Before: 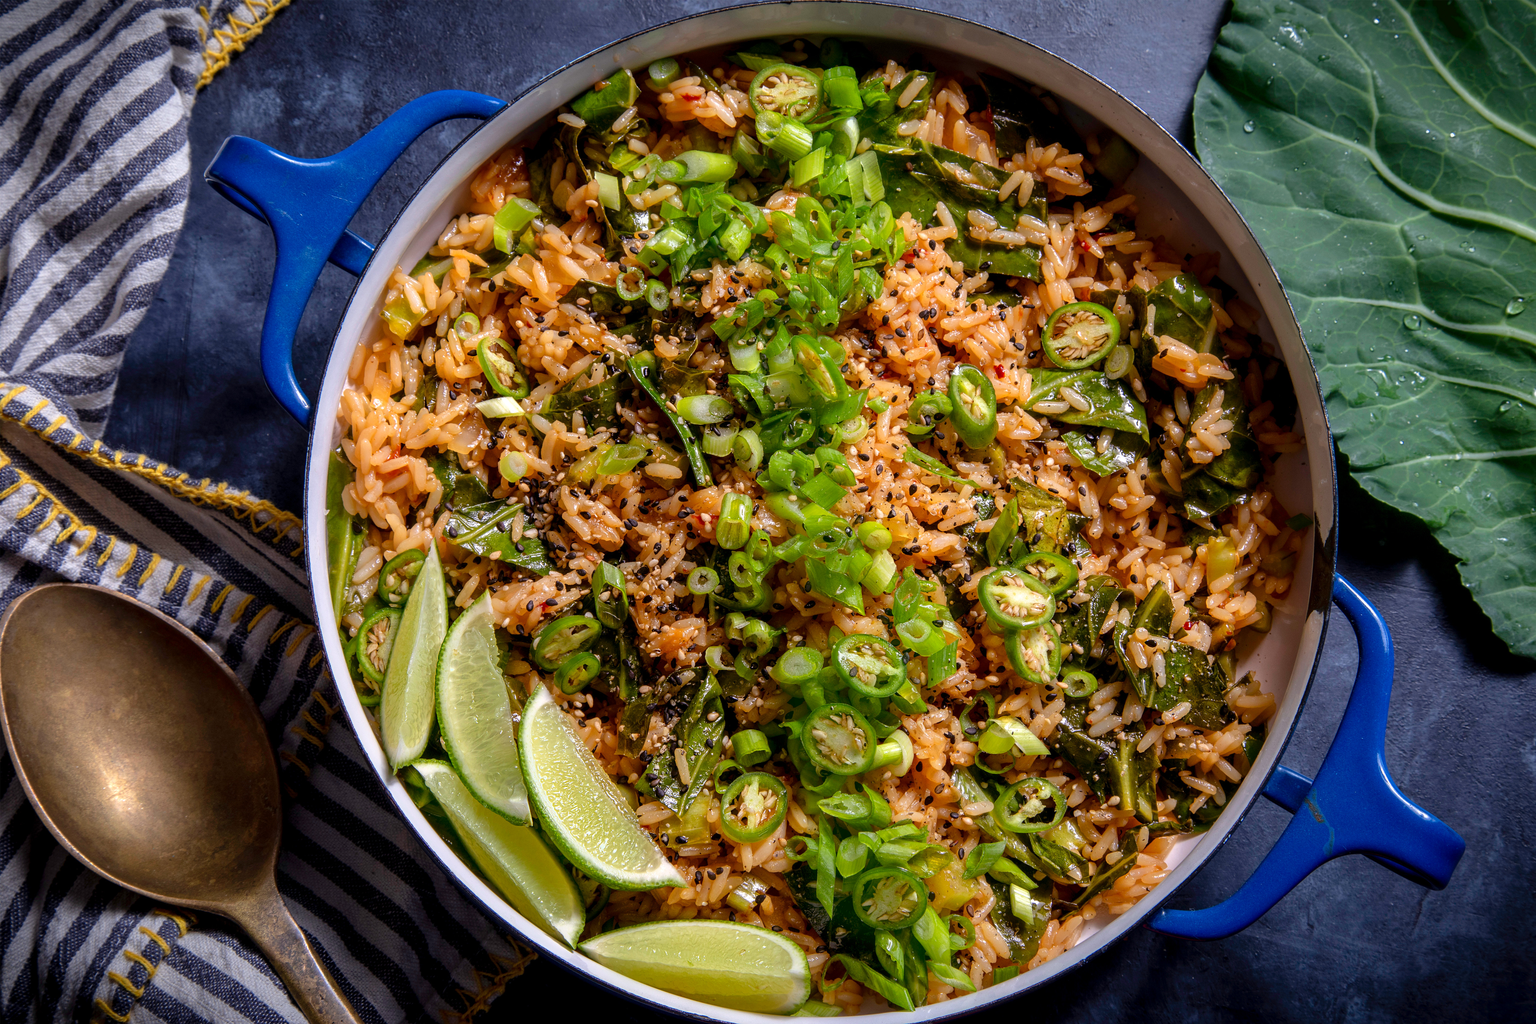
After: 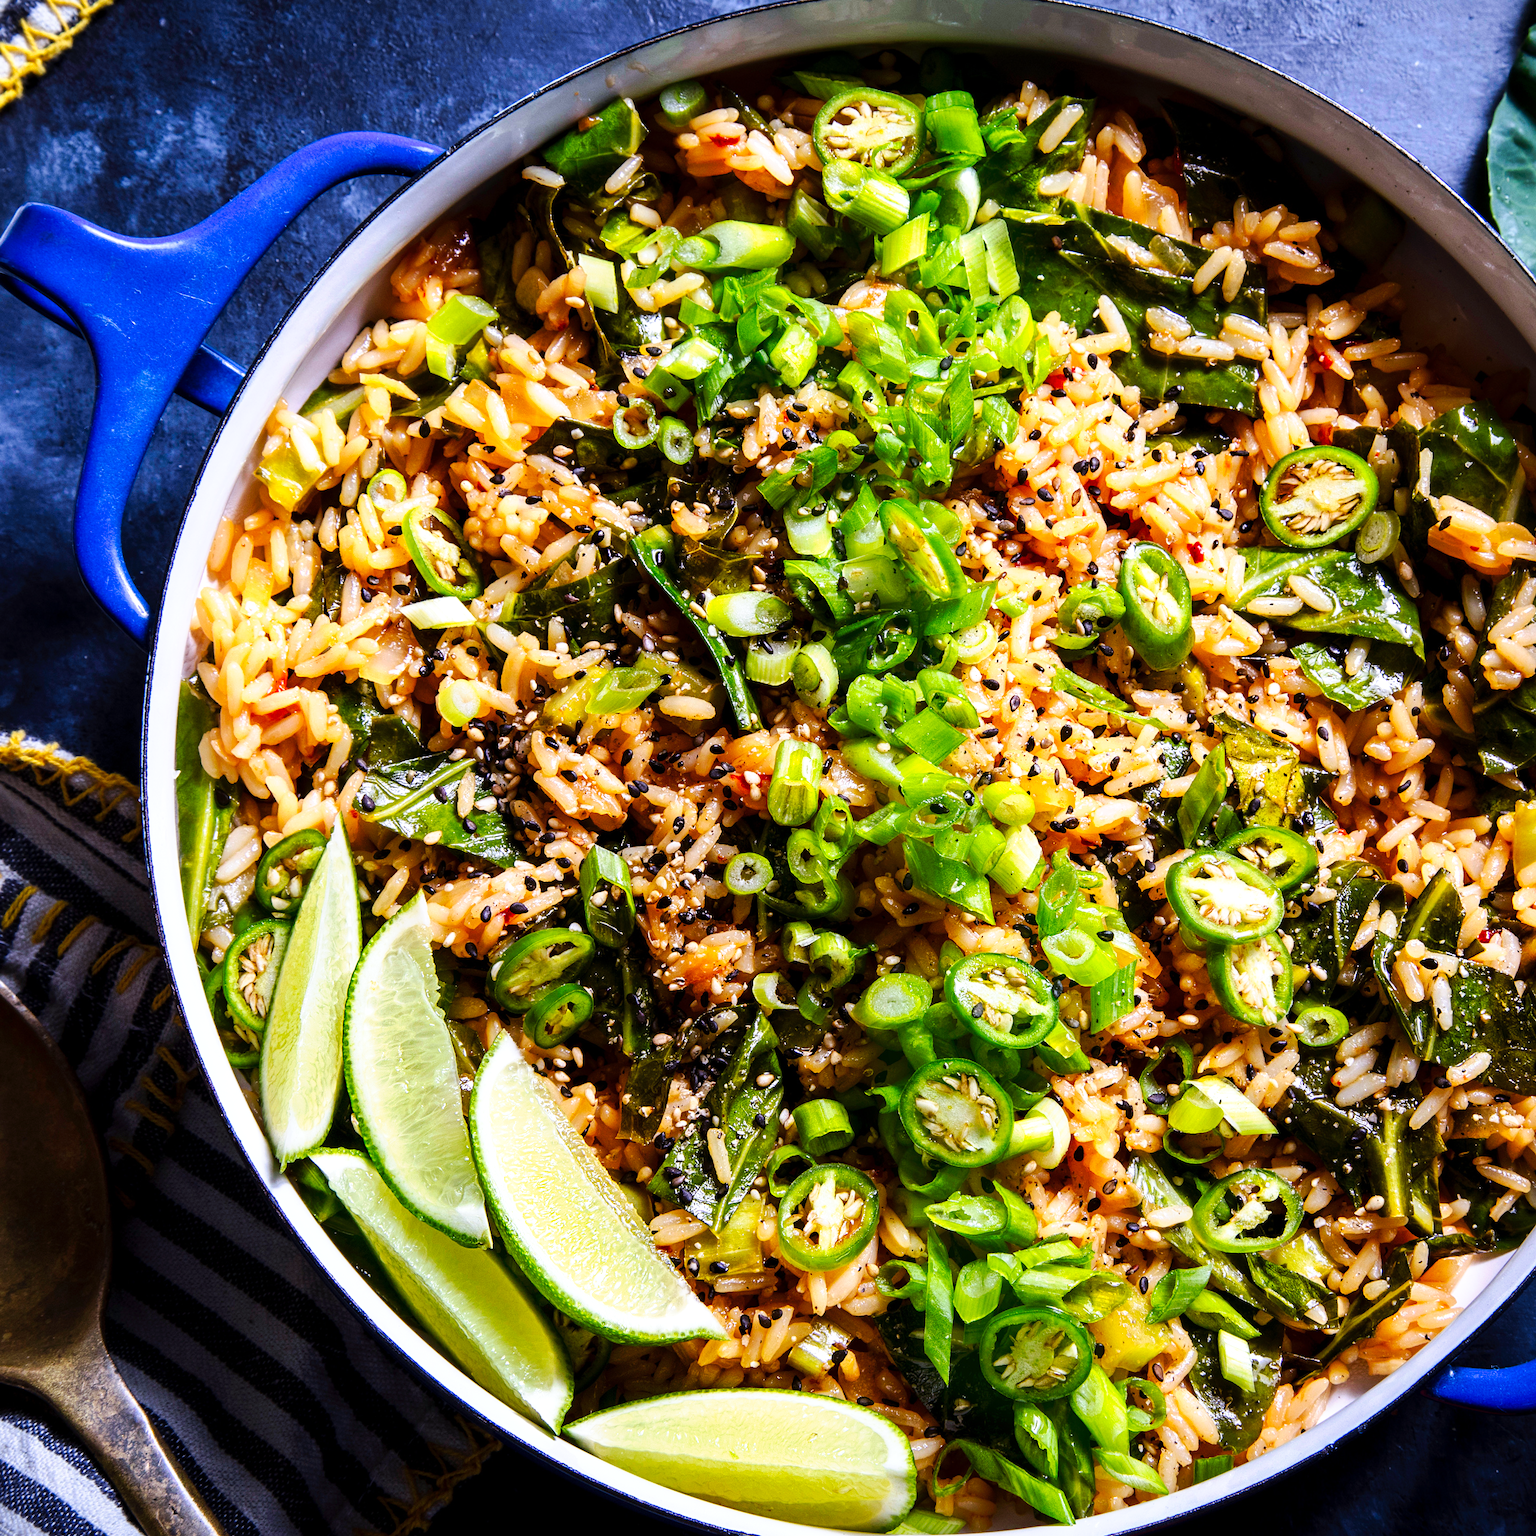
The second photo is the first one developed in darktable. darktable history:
rotate and perspective: rotation -0.45°, automatic cropping original format, crop left 0.008, crop right 0.992, crop top 0.012, crop bottom 0.988
crop and rotate: left 13.342%, right 19.991%
white balance: red 0.926, green 1.003, blue 1.133
tone curve: curves: ch0 [(0, 0) (0.003, 0.003) (0.011, 0.009) (0.025, 0.022) (0.044, 0.037) (0.069, 0.051) (0.1, 0.079) (0.136, 0.114) (0.177, 0.152) (0.224, 0.212) (0.277, 0.281) (0.335, 0.358) (0.399, 0.459) (0.468, 0.573) (0.543, 0.684) (0.623, 0.779) (0.709, 0.866) (0.801, 0.949) (0.898, 0.98) (1, 1)], preserve colors none
tone equalizer: -8 EV -0.417 EV, -7 EV -0.389 EV, -6 EV -0.333 EV, -5 EV -0.222 EV, -3 EV 0.222 EV, -2 EV 0.333 EV, -1 EV 0.389 EV, +0 EV 0.417 EV, edges refinement/feathering 500, mask exposure compensation -1.57 EV, preserve details no
